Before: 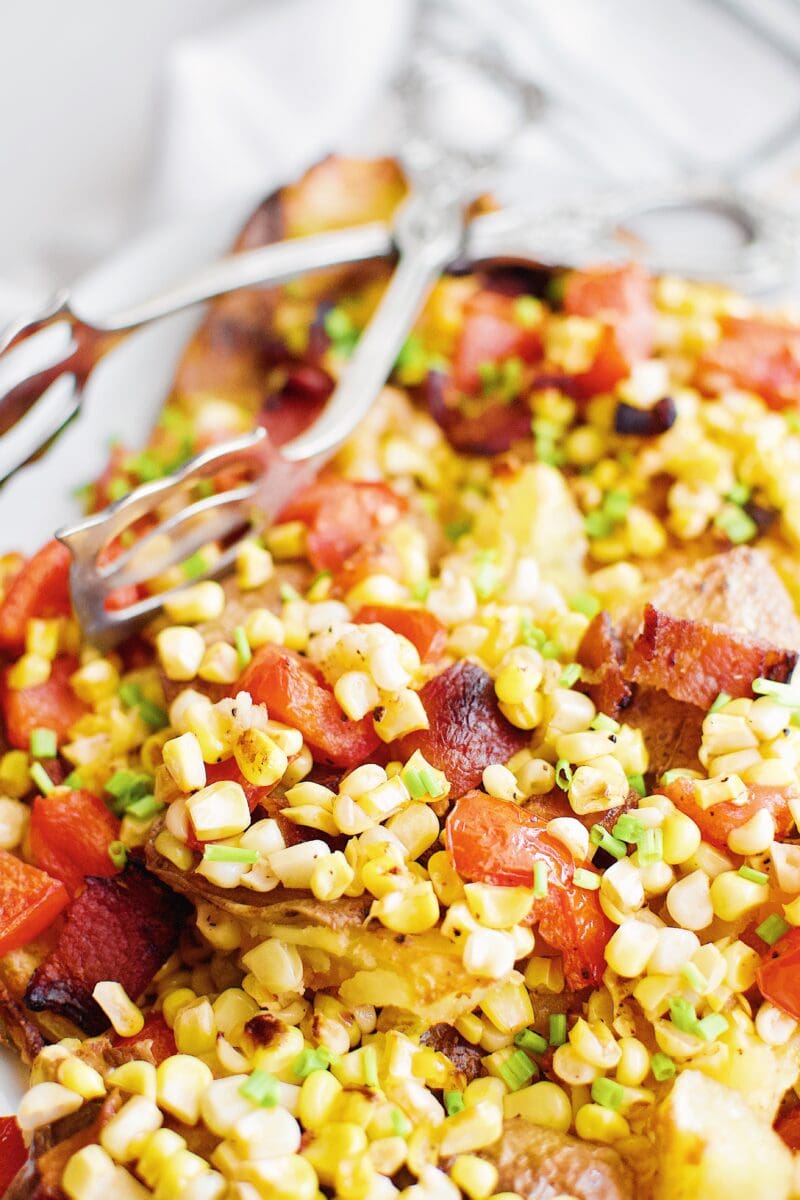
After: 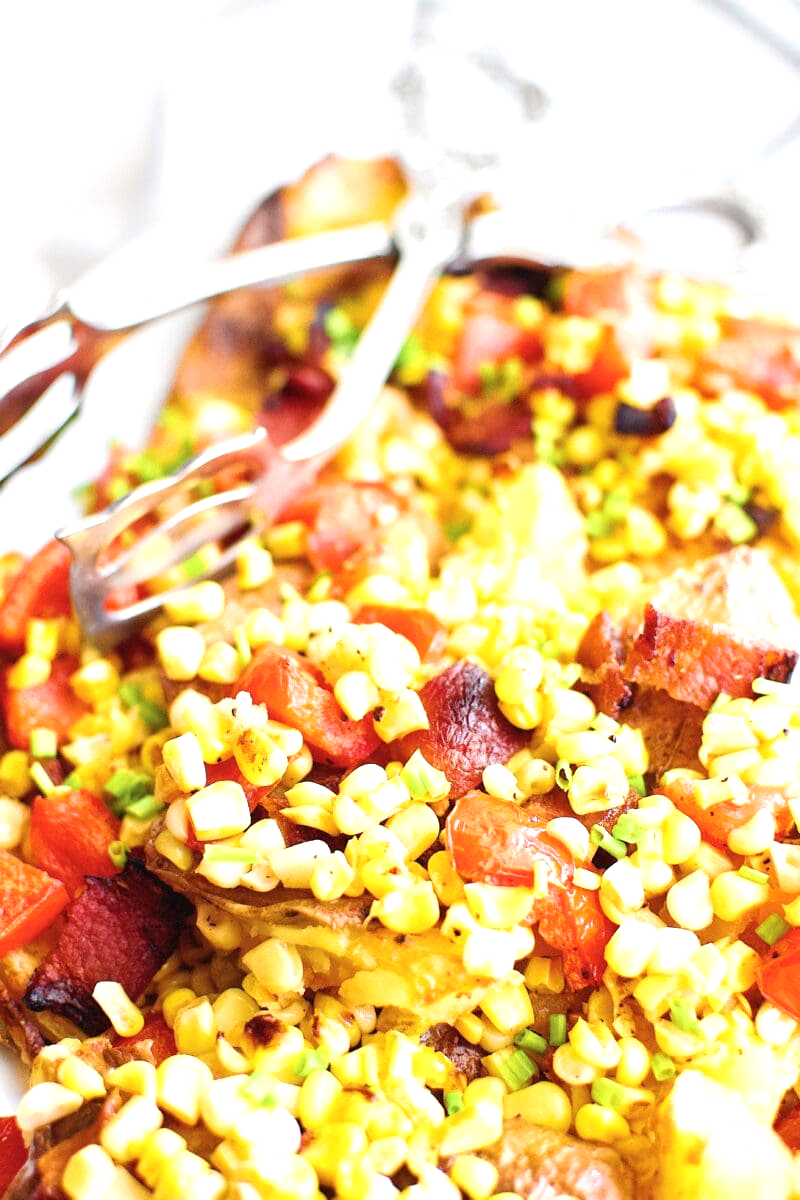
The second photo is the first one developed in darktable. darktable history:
exposure: black level correction 0, exposure 0.587 EV, compensate highlight preservation false
